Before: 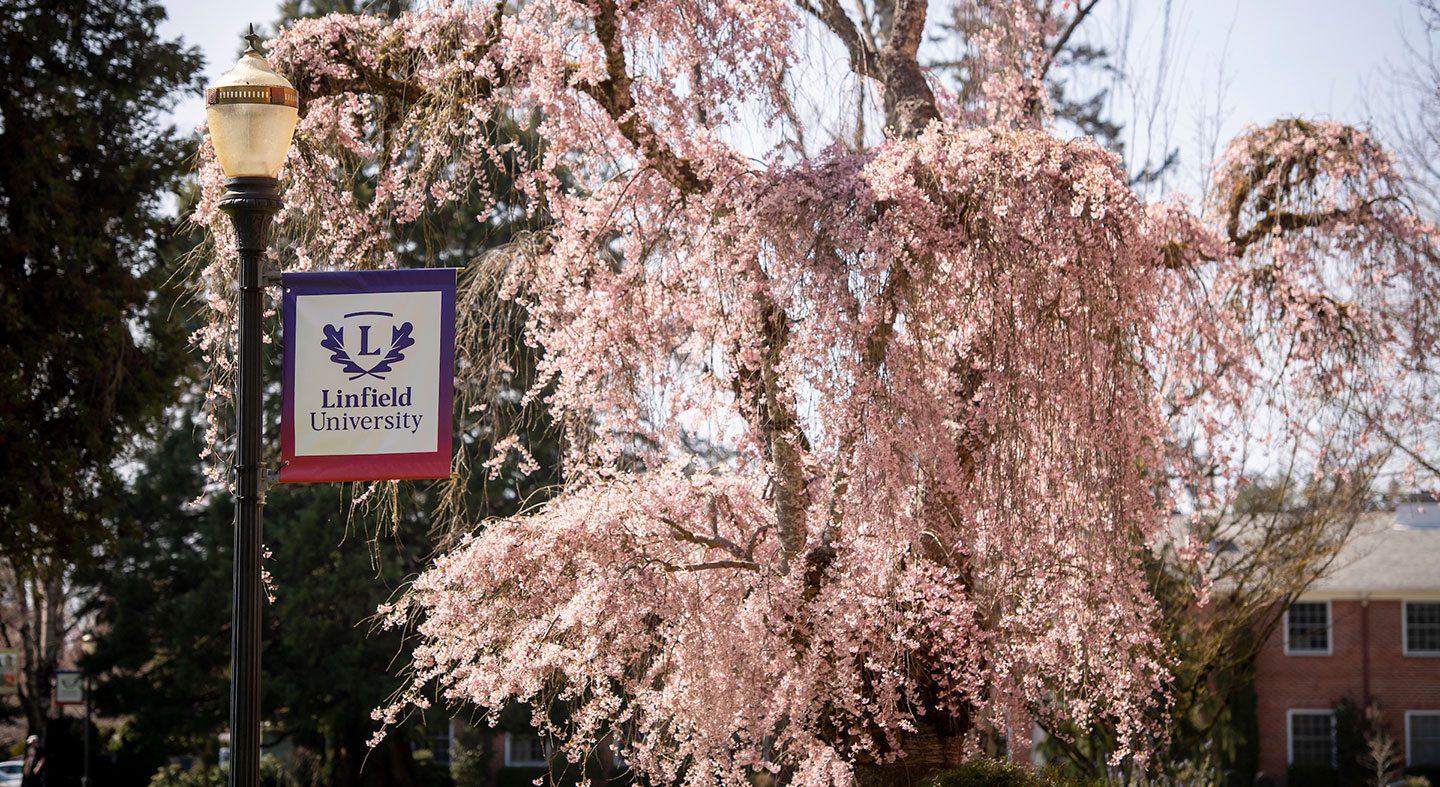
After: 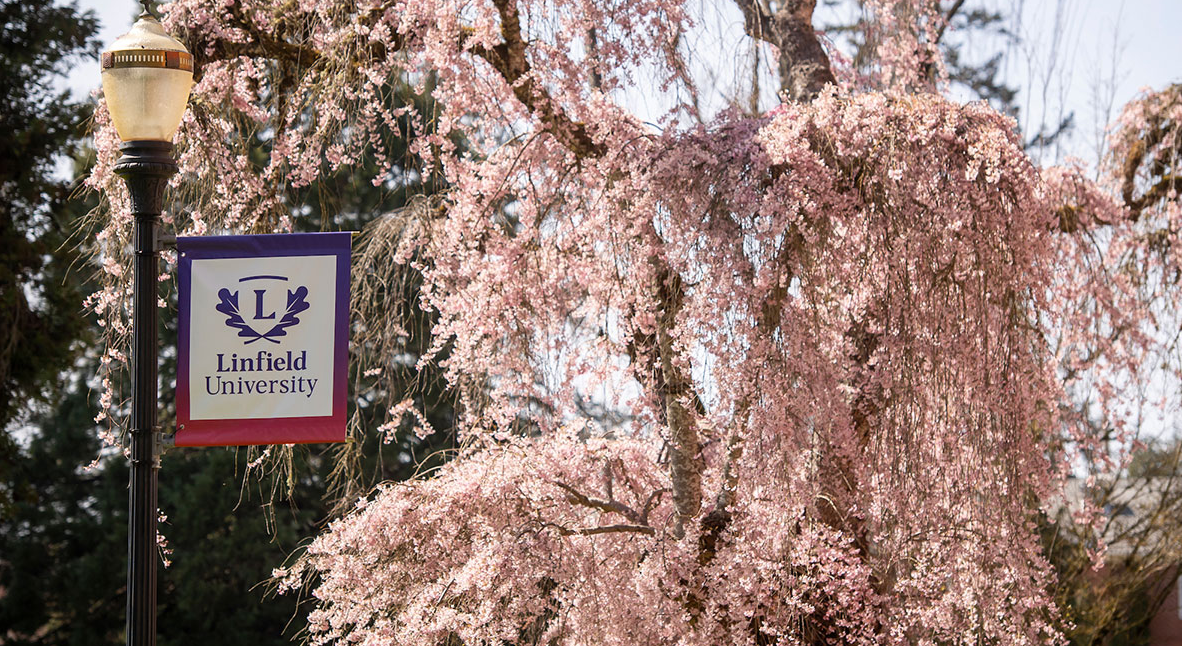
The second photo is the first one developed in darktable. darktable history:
crop and rotate: left 7.316%, top 4.583%, right 10.596%, bottom 13.207%
